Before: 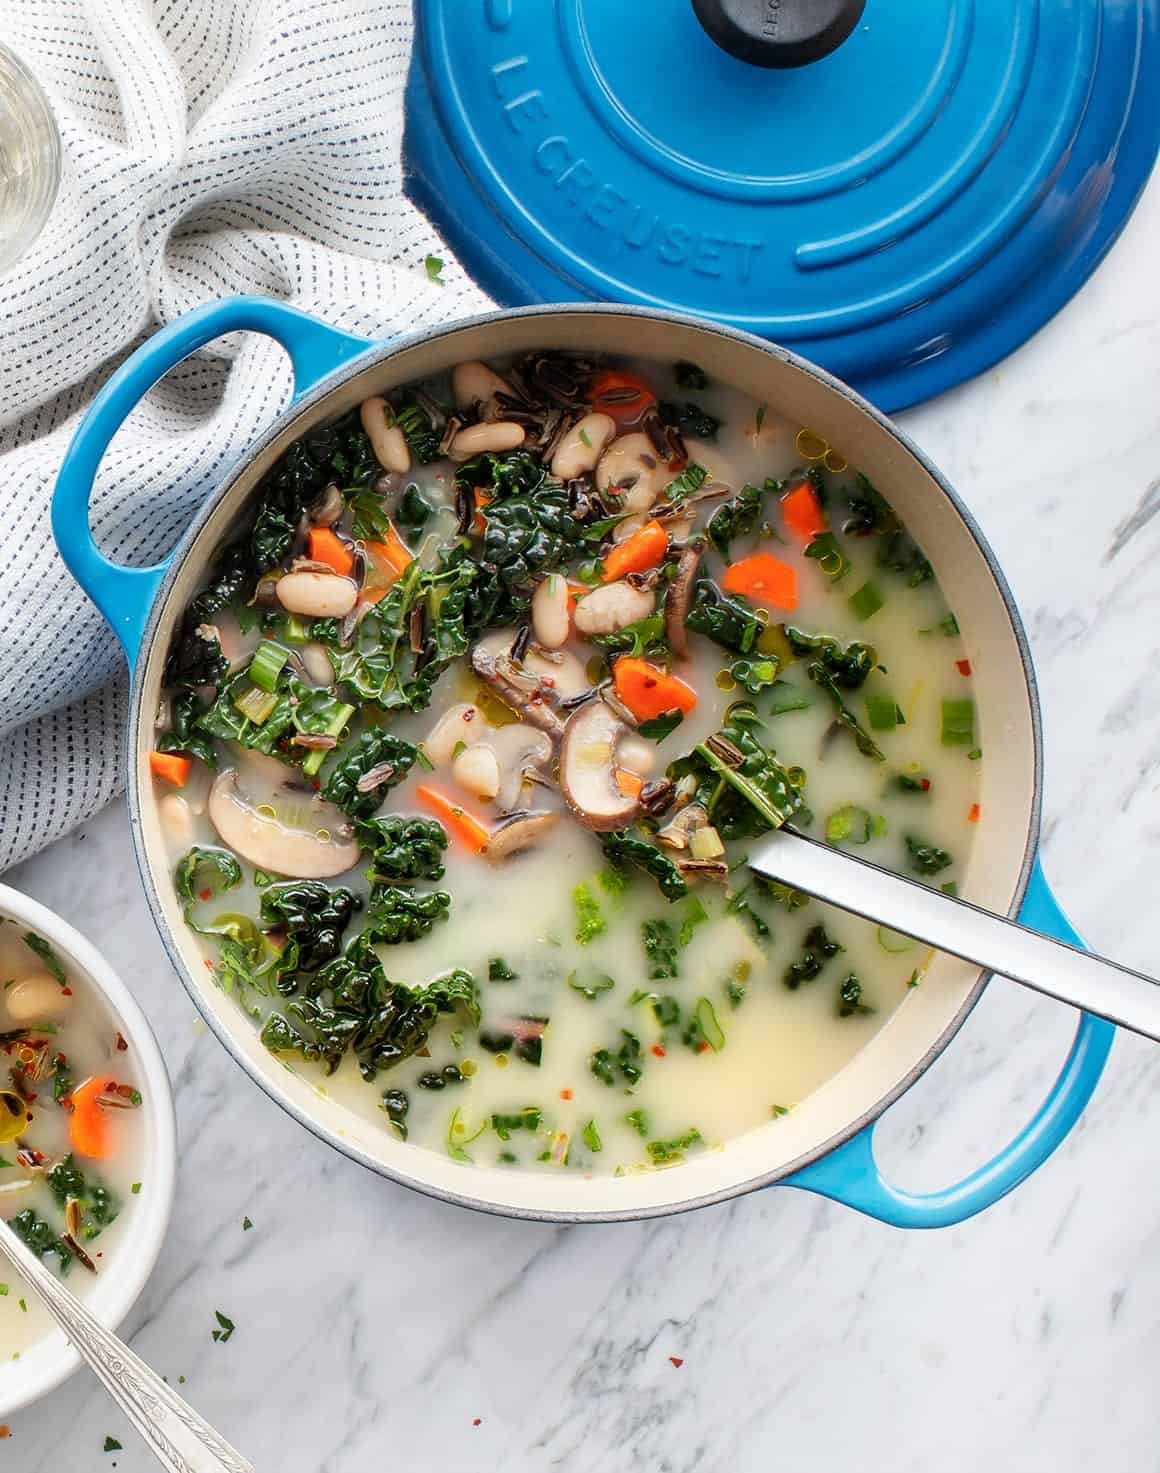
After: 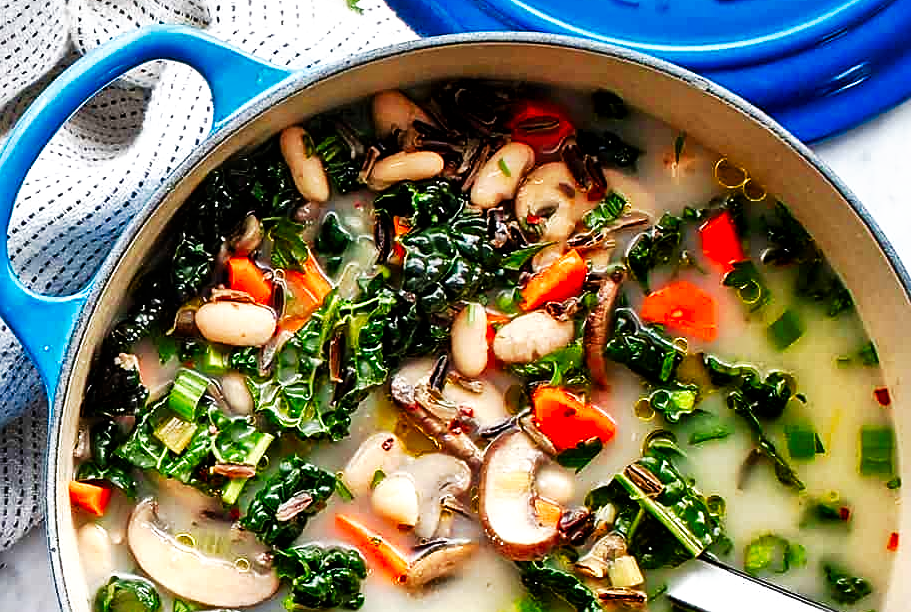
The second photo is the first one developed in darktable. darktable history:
tone equalizer: -8 EV -0.002 EV, -7 EV 0.005 EV, -6 EV -0.008 EV, -5 EV 0.007 EV, -4 EV -0.042 EV, -3 EV -0.233 EV, -2 EV -0.662 EV, -1 EV -0.983 EV, +0 EV -0.969 EV, smoothing diameter 2%, edges refinement/feathering 20, mask exposure compensation -1.57 EV, filter diffusion 5
shadows and highlights: shadows 29.61, highlights -30.47, low approximation 0.01, soften with gaussian
local contrast: mode bilateral grid, contrast 20, coarseness 50, detail 120%, midtone range 0.2
exposure: black level correction 0, exposure 1.1 EV, compensate exposure bias true, compensate highlight preservation false
color balance rgb: perceptual saturation grading › global saturation 20%, perceptual saturation grading › highlights -50%, perceptual saturation grading › shadows 30%
crop: left 7.036%, top 18.398%, right 14.379%, bottom 40.043%
tone curve: curves: ch0 [(0, 0) (0.003, 0.007) (0.011, 0.009) (0.025, 0.01) (0.044, 0.012) (0.069, 0.013) (0.1, 0.014) (0.136, 0.021) (0.177, 0.038) (0.224, 0.06) (0.277, 0.099) (0.335, 0.16) (0.399, 0.227) (0.468, 0.329) (0.543, 0.45) (0.623, 0.594) (0.709, 0.756) (0.801, 0.868) (0.898, 0.971) (1, 1)], preserve colors none
sharpen: on, module defaults
